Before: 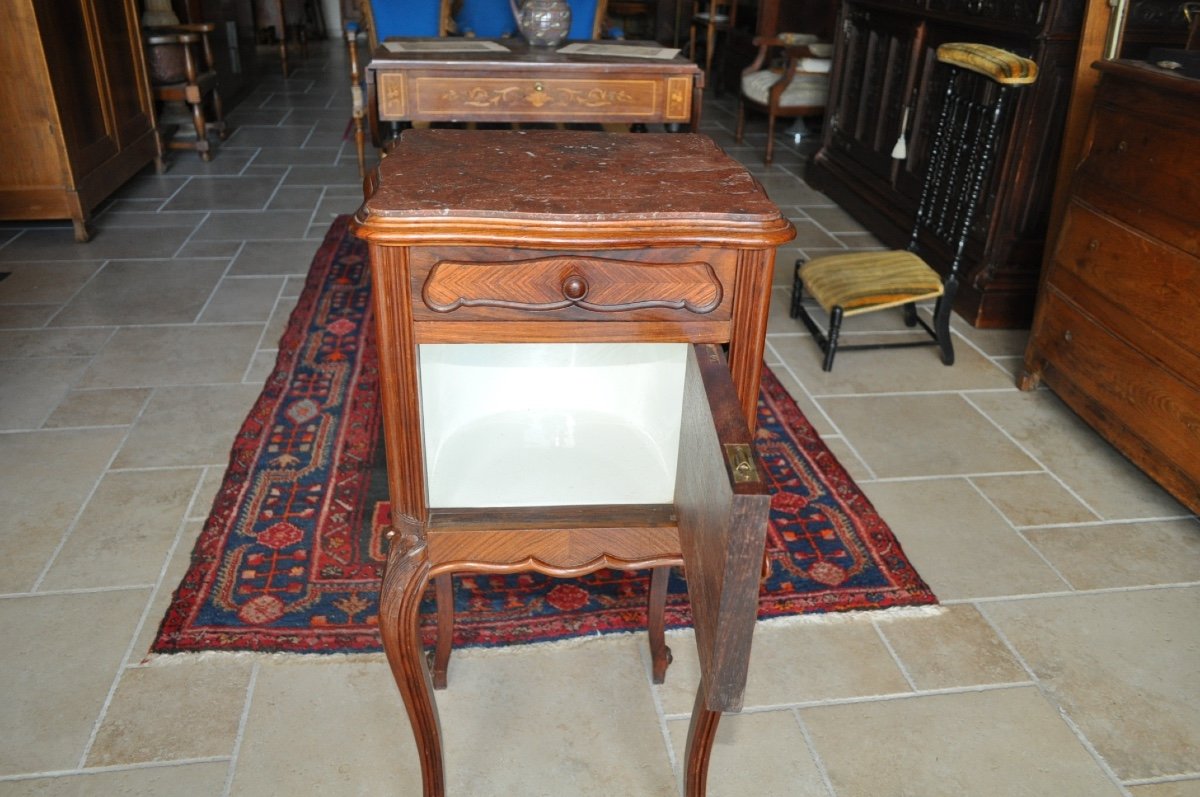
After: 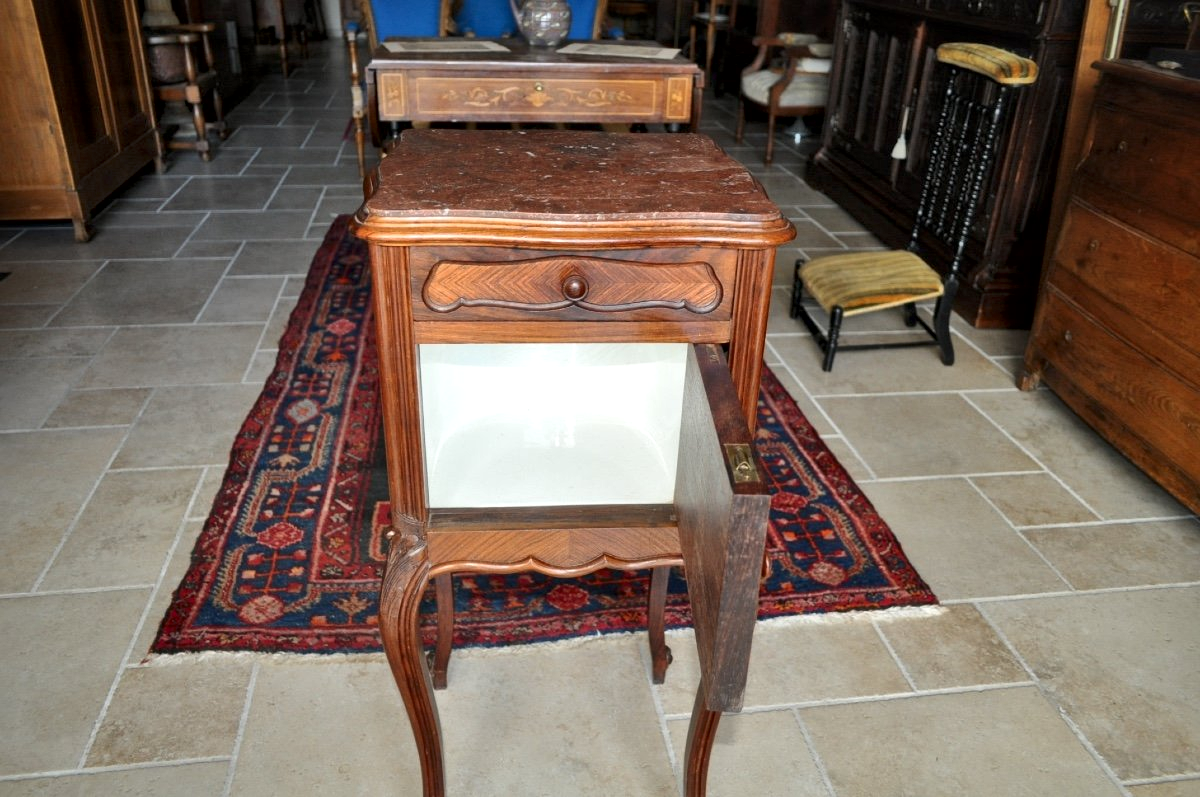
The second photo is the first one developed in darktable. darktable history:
local contrast: mode bilateral grid, contrast 26, coarseness 59, detail 152%, midtone range 0.2
